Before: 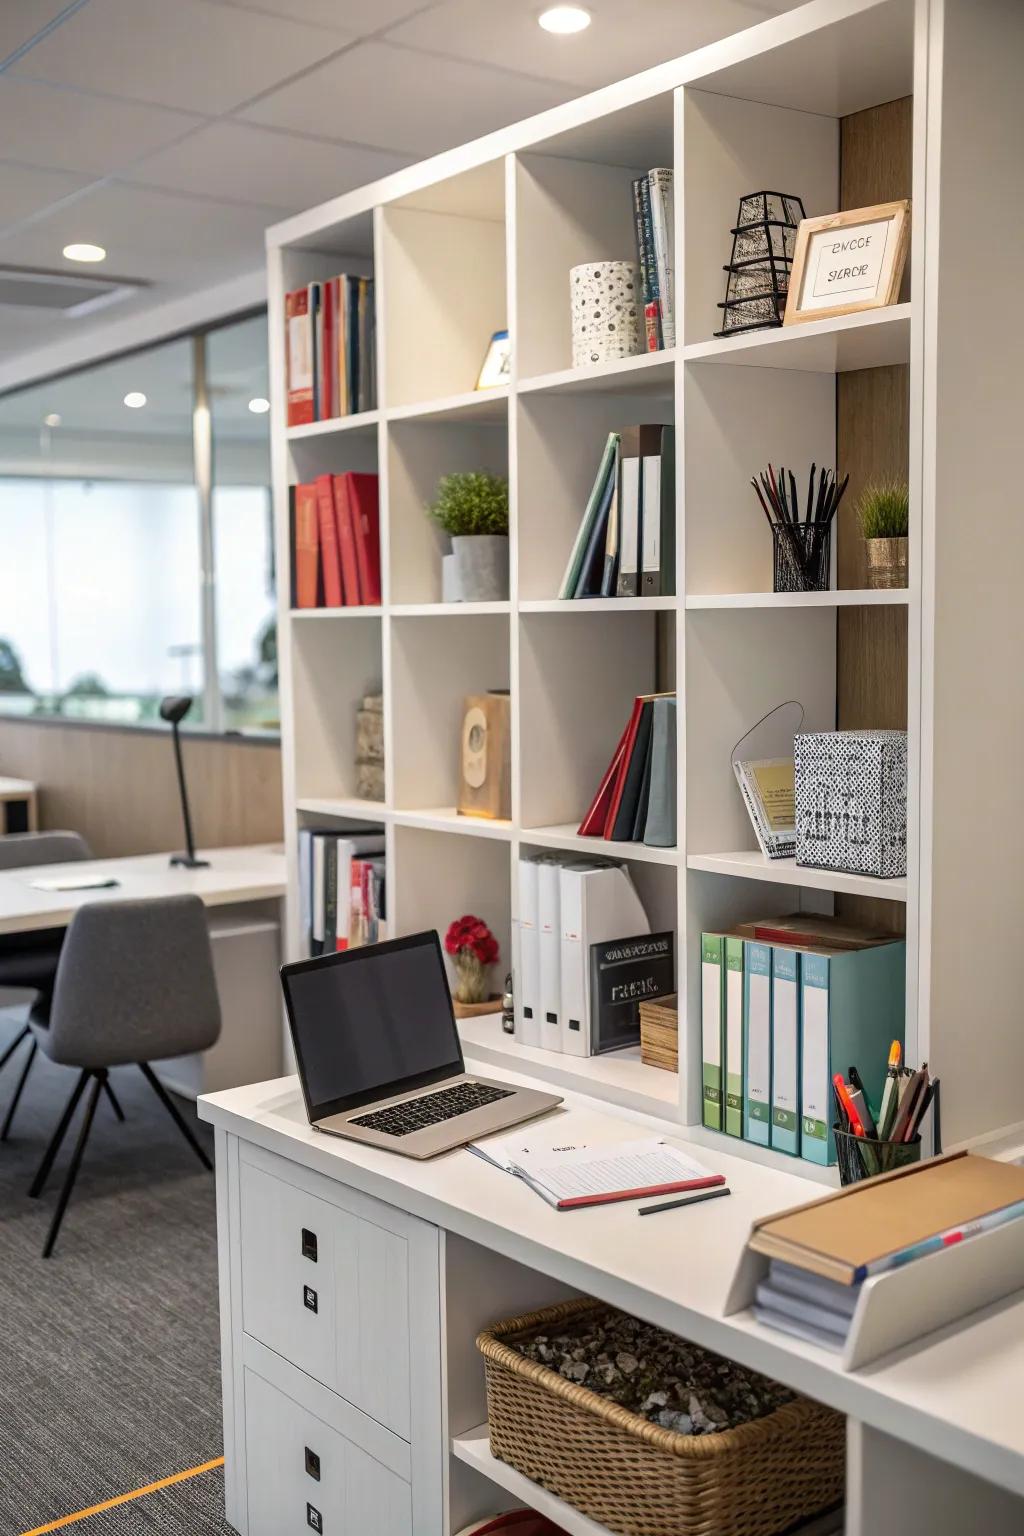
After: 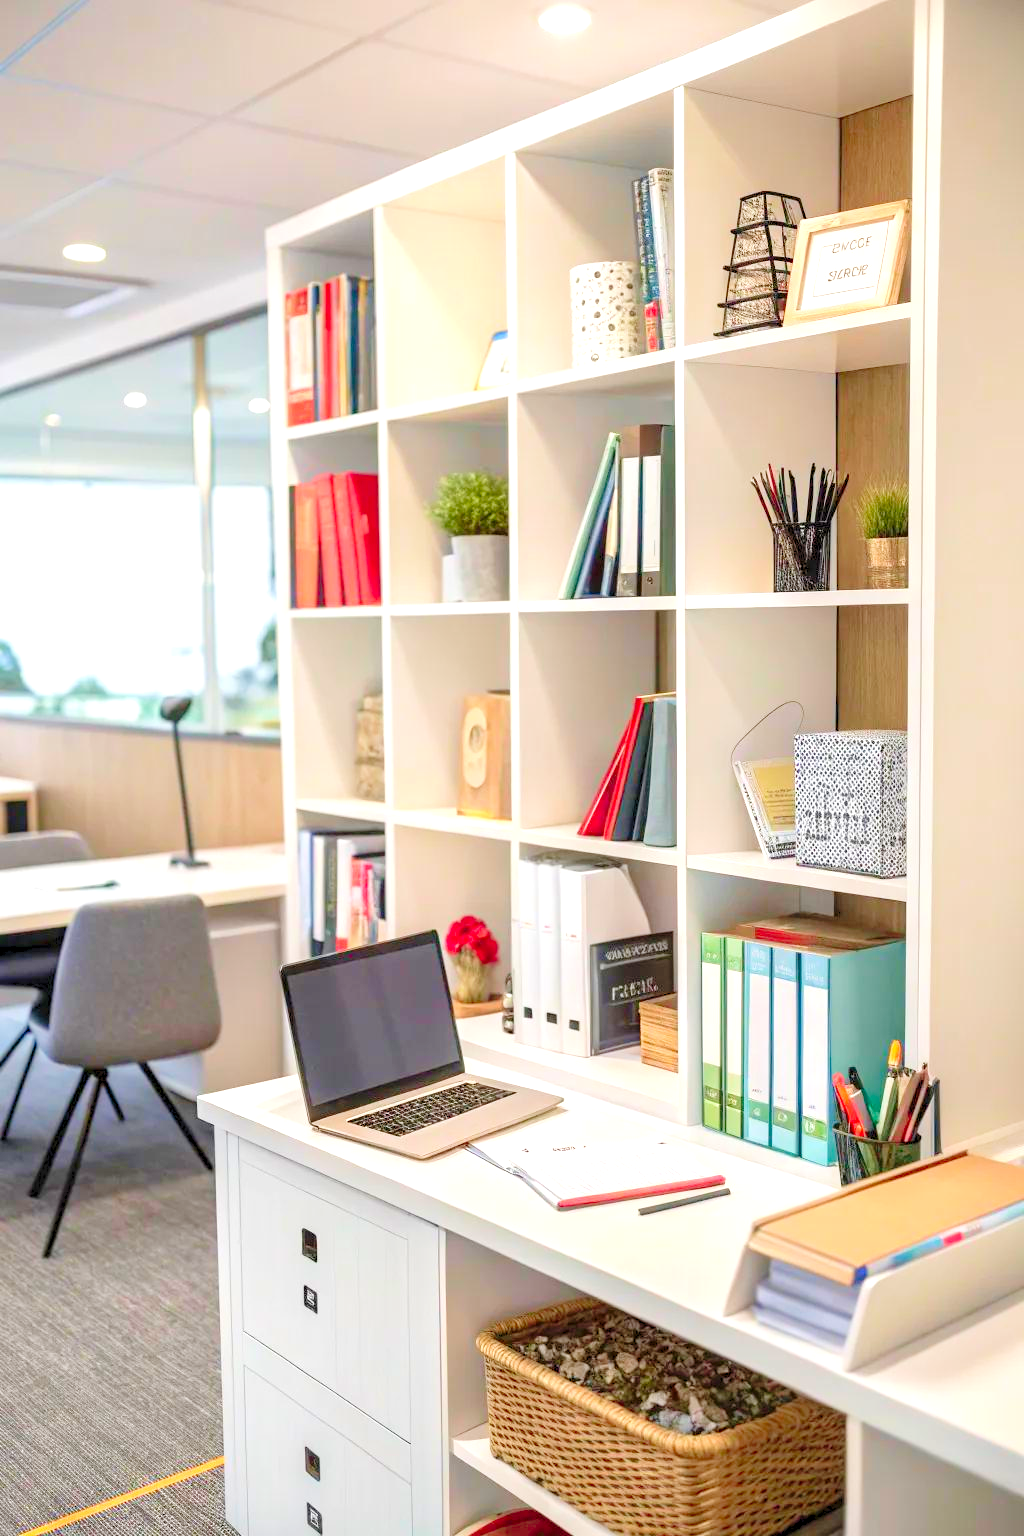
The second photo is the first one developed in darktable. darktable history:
levels: levels [0.008, 0.318, 0.836]
velvia: on, module defaults
